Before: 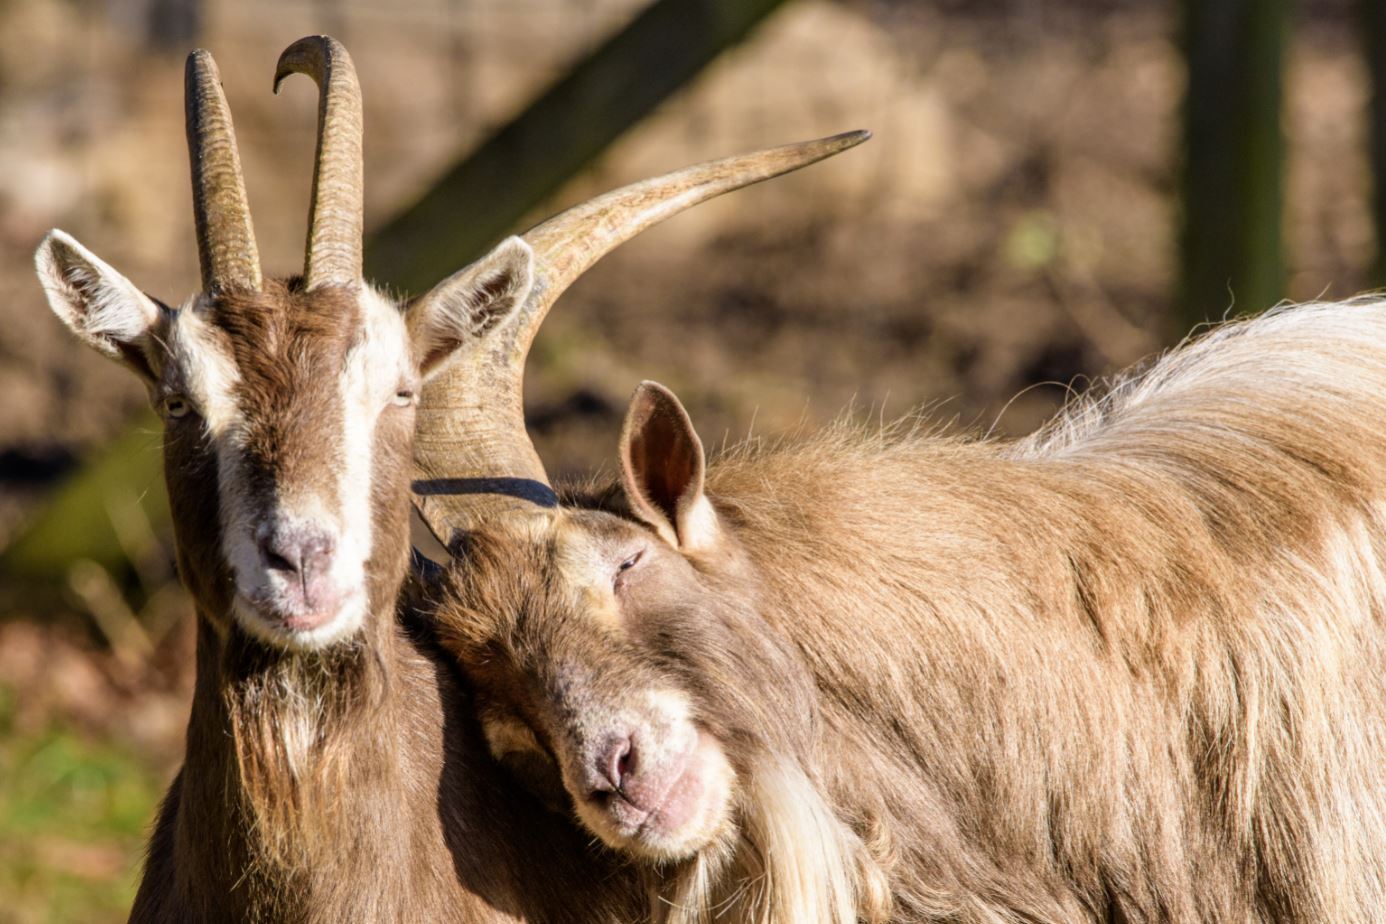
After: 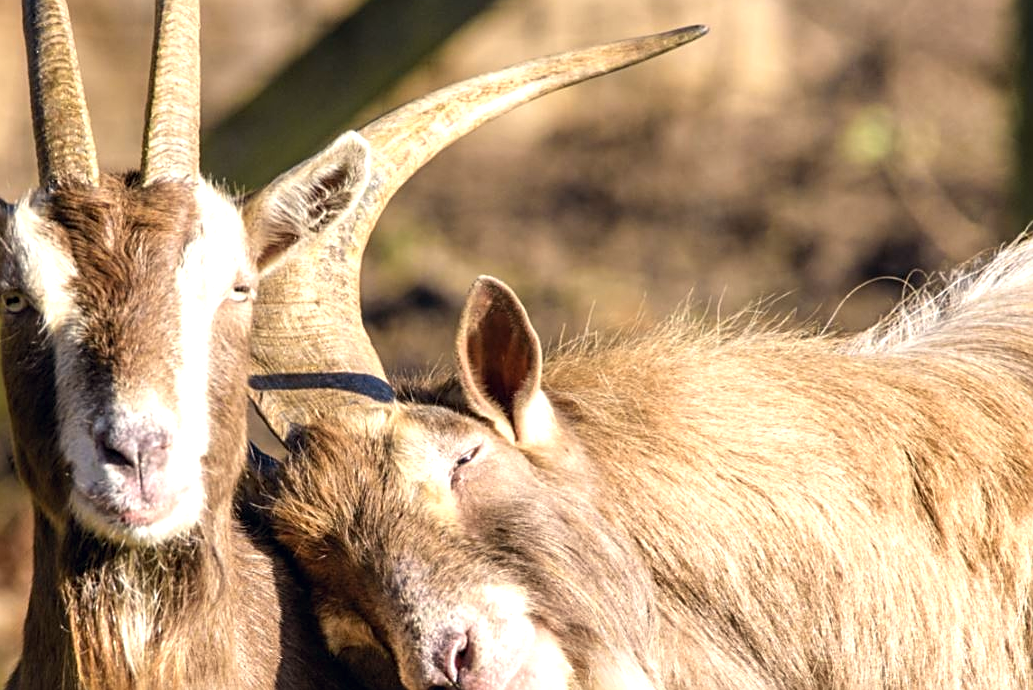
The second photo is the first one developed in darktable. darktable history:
crop and rotate: left 11.823%, top 11.409%, right 13.61%, bottom 13.854%
sharpen: on, module defaults
exposure: exposure 0.602 EV, compensate highlight preservation false
color correction: highlights a* 0.418, highlights b* 2.71, shadows a* -0.894, shadows b* -4.46
